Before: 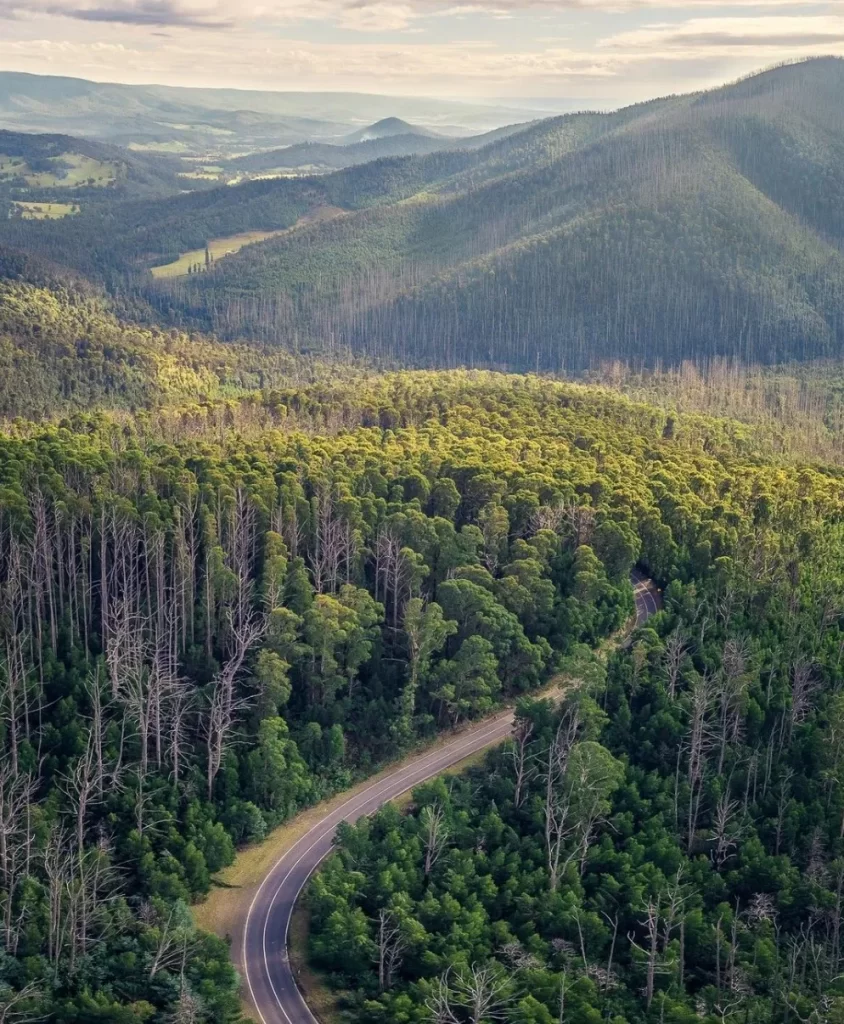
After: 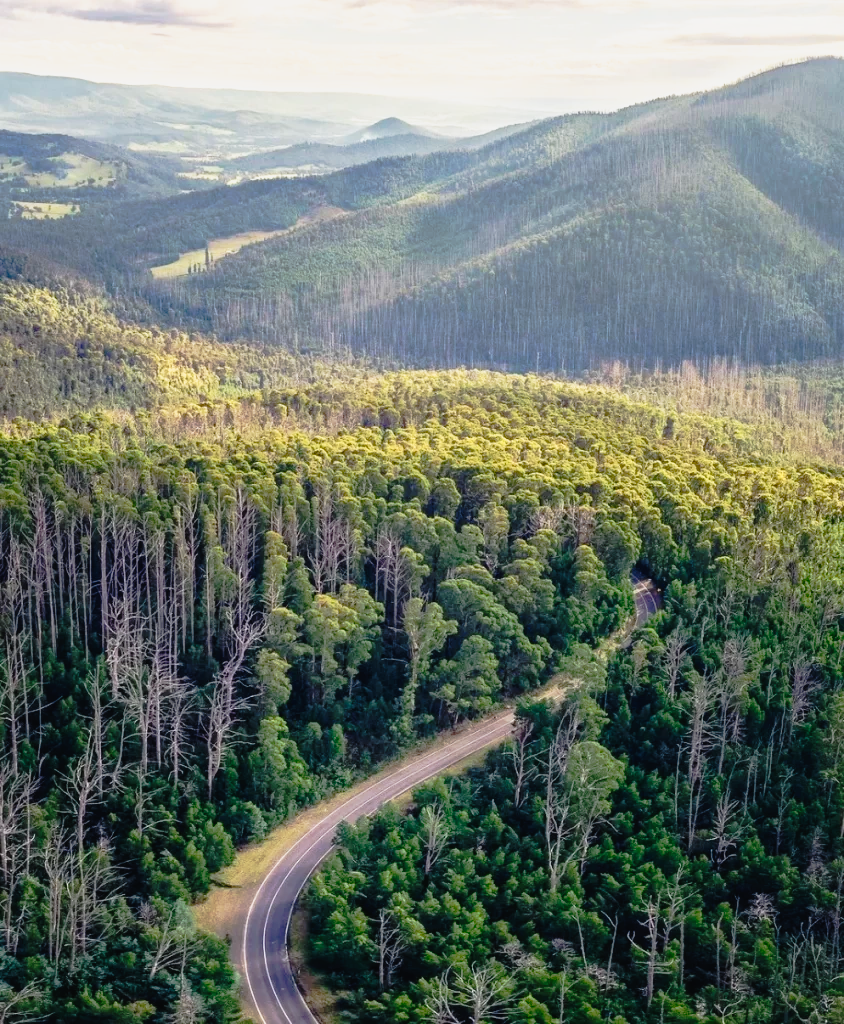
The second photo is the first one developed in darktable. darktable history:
contrast brightness saturation: contrast 0.047
tone curve: curves: ch0 [(0, 0.015) (0.091, 0.055) (0.184, 0.159) (0.304, 0.382) (0.492, 0.579) (0.628, 0.755) (0.832, 0.932) (0.984, 0.963)]; ch1 [(0, 0) (0.34, 0.235) (0.493, 0.5) (0.554, 0.56) (0.764, 0.815) (1, 1)]; ch2 [(0, 0) (0.44, 0.458) (0.476, 0.477) (0.542, 0.586) (0.674, 0.724) (1, 1)], preserve colors none
